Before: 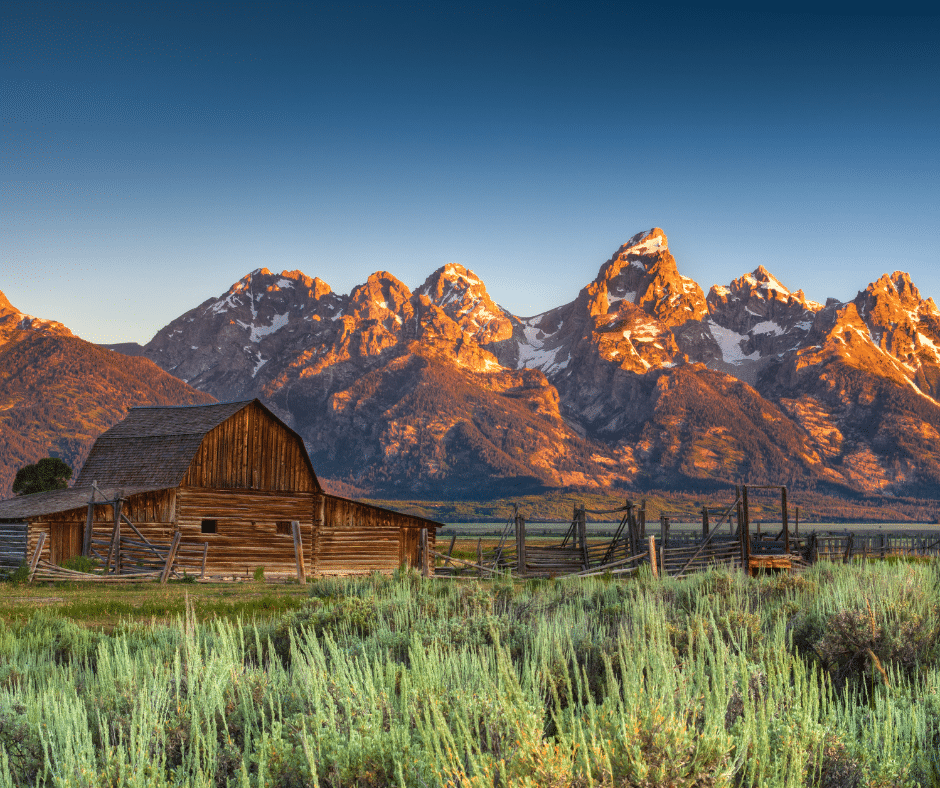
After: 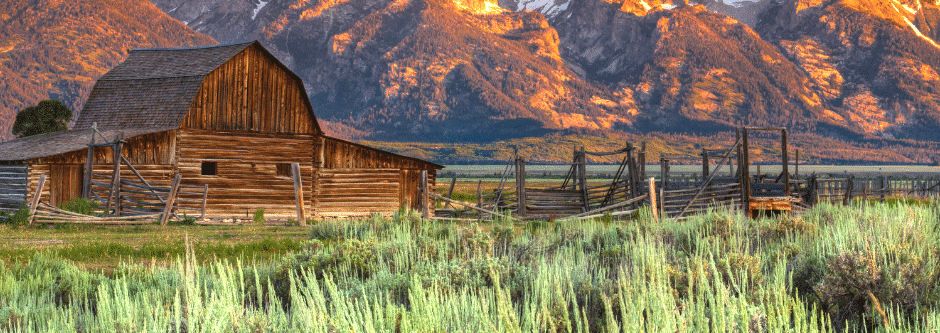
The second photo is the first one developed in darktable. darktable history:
crop: top 45.527%, bottom 12.181%
exposure: exposure 0.655 EV, compensate highlight preservation false
